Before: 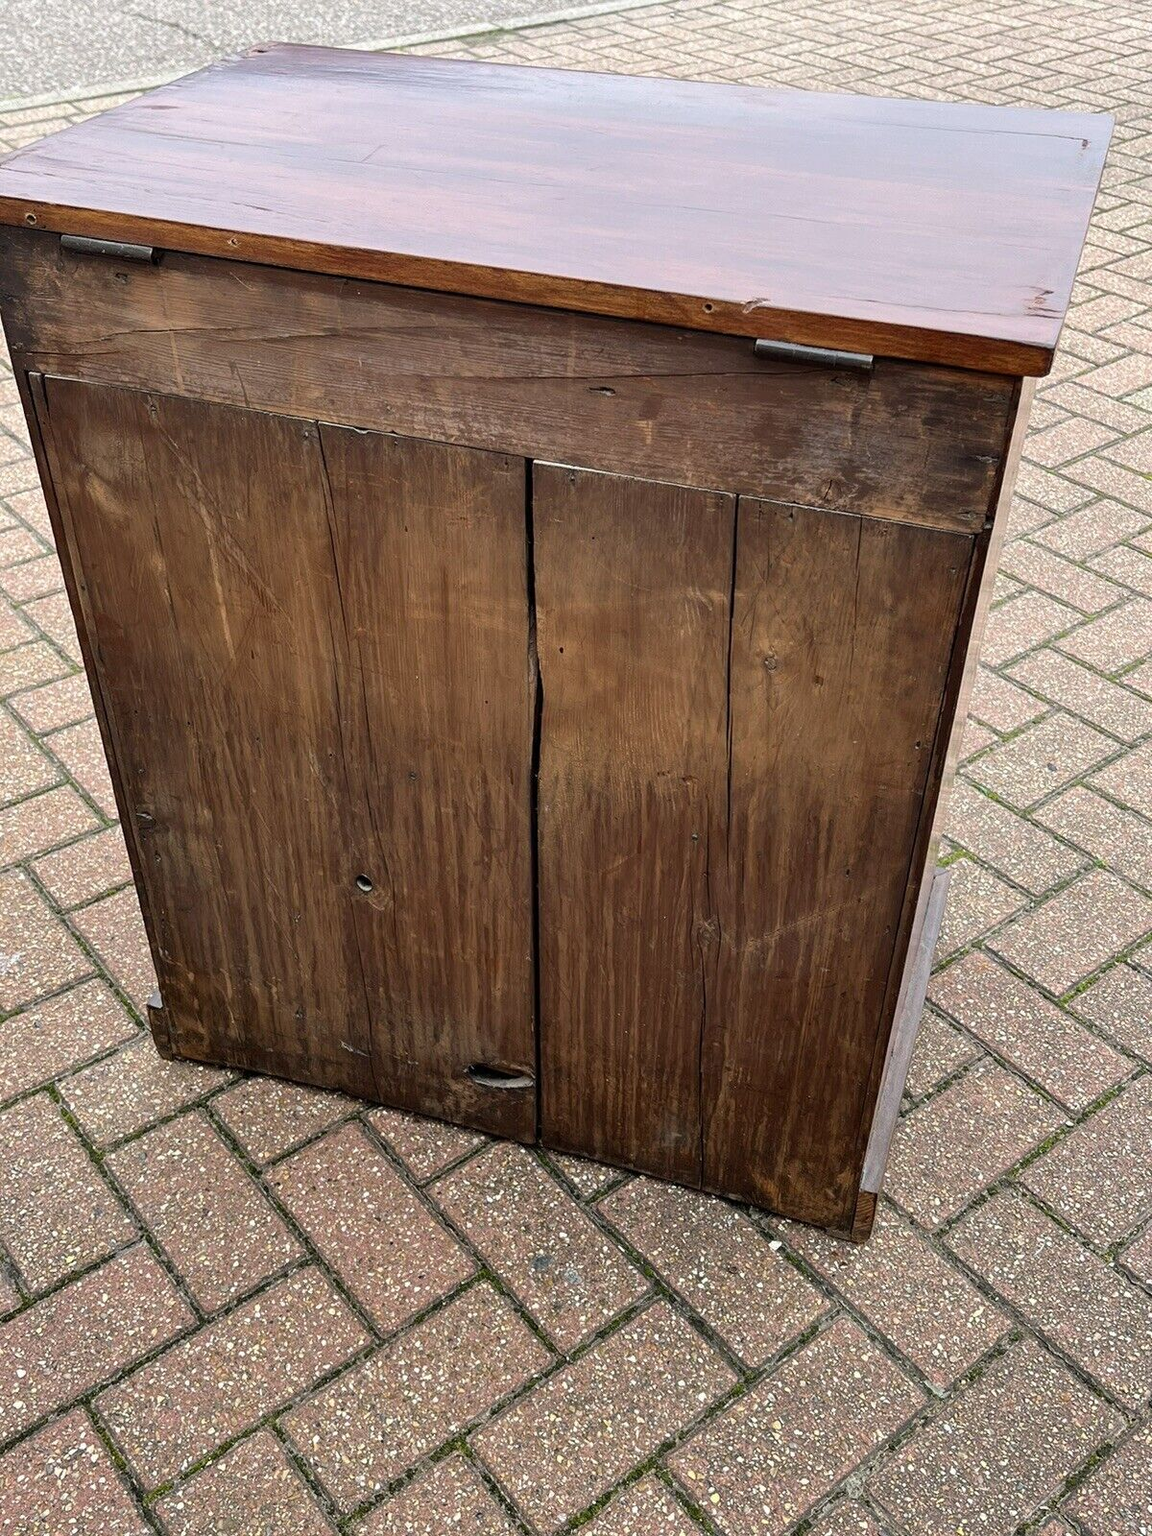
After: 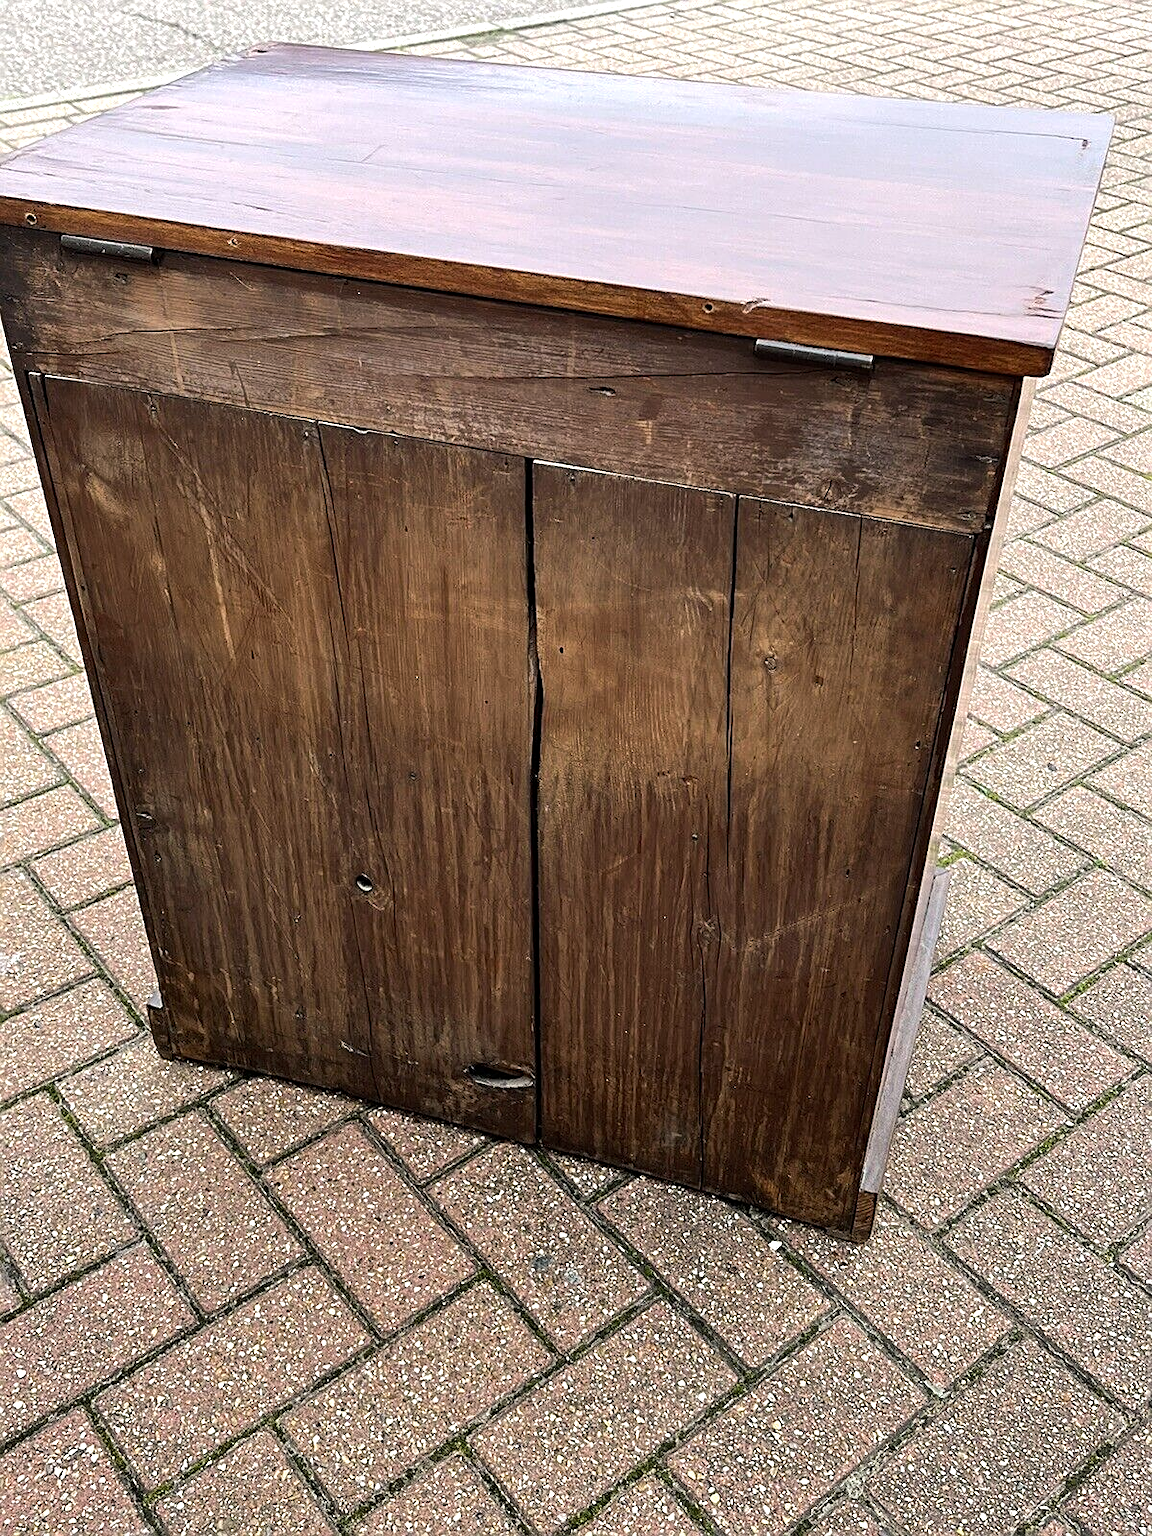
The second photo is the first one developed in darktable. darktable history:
sharpen: amount 0.494
tone equalizer: -8 EV -0.393 EV, -7 EV -0.409 EV, -6 EV -0.315 EV, -5 EV -0.221 EV, -3 EV 0.25 EV, -2 EV 0.331 EV, -1 EV 0.376 EV, +0 EV 0.432 EV, edges refinement/feathering 500, mask exposure compensation -1.57 EV, preserve details no
